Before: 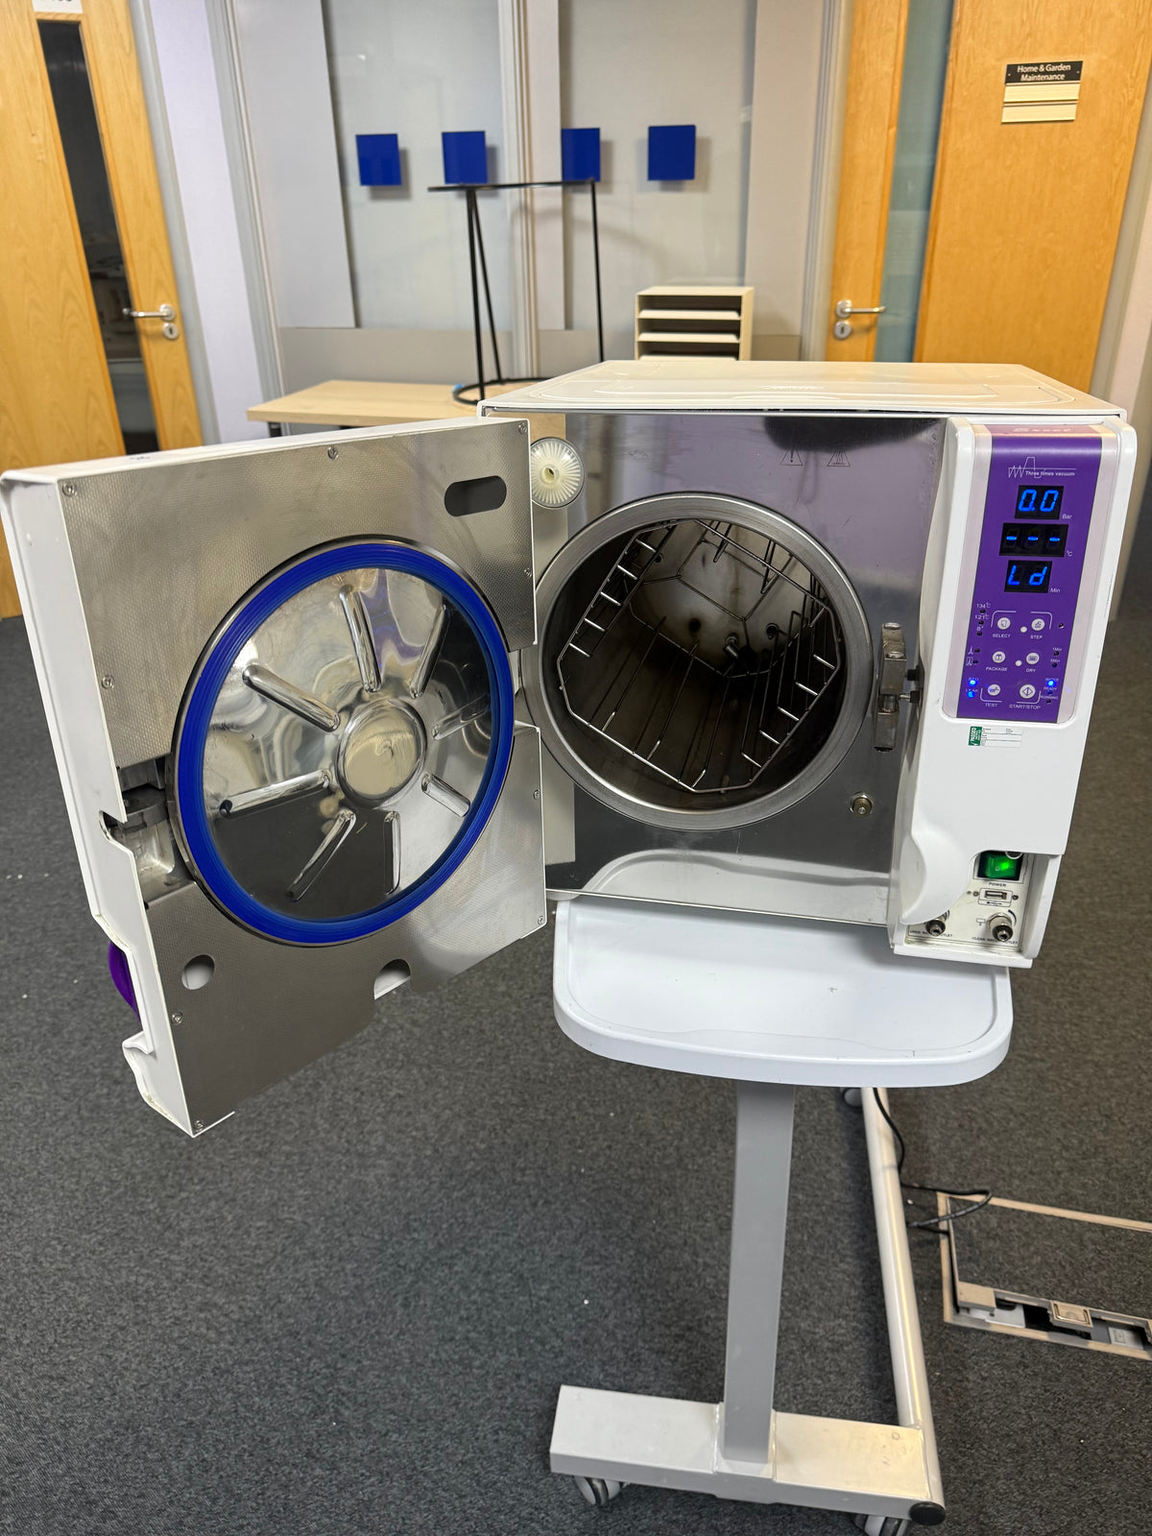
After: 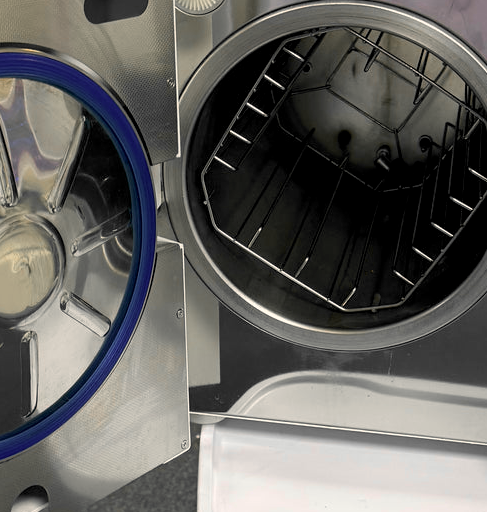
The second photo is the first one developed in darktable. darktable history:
color zones: curves: ch1 [(0, 0.679) (0.143, 0.647) (0.286, 0.261) (0.378, -0.011) (0.571, 0.396) (0.714, 0.399) (0.857, 0.406) (1, 0.679)], mix 27.18%
color correction: highlights a* 3.93, highlights b* 4.96, shadows a* -6.93, shadows b* 4.58
crop: left 31.605%, top 32.14%, right 27.742%, bottom 35.824%
exposure: black level correction 0.004, exposure 0.015 EV, compensate exposure bias true, compensate highlight preservation false
